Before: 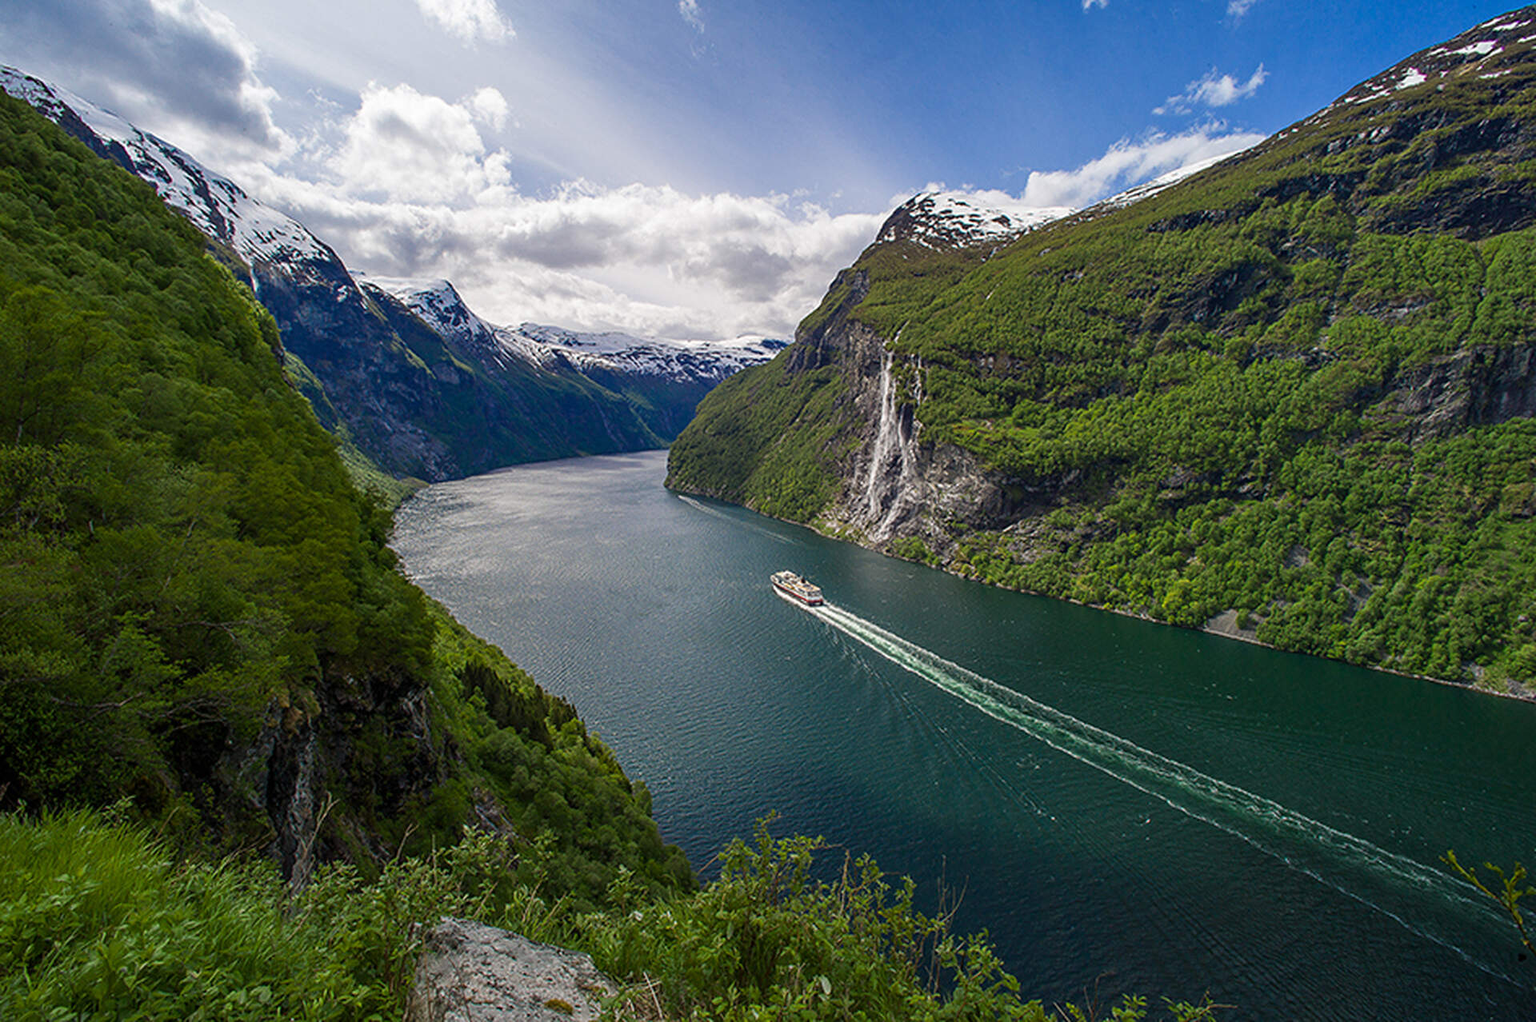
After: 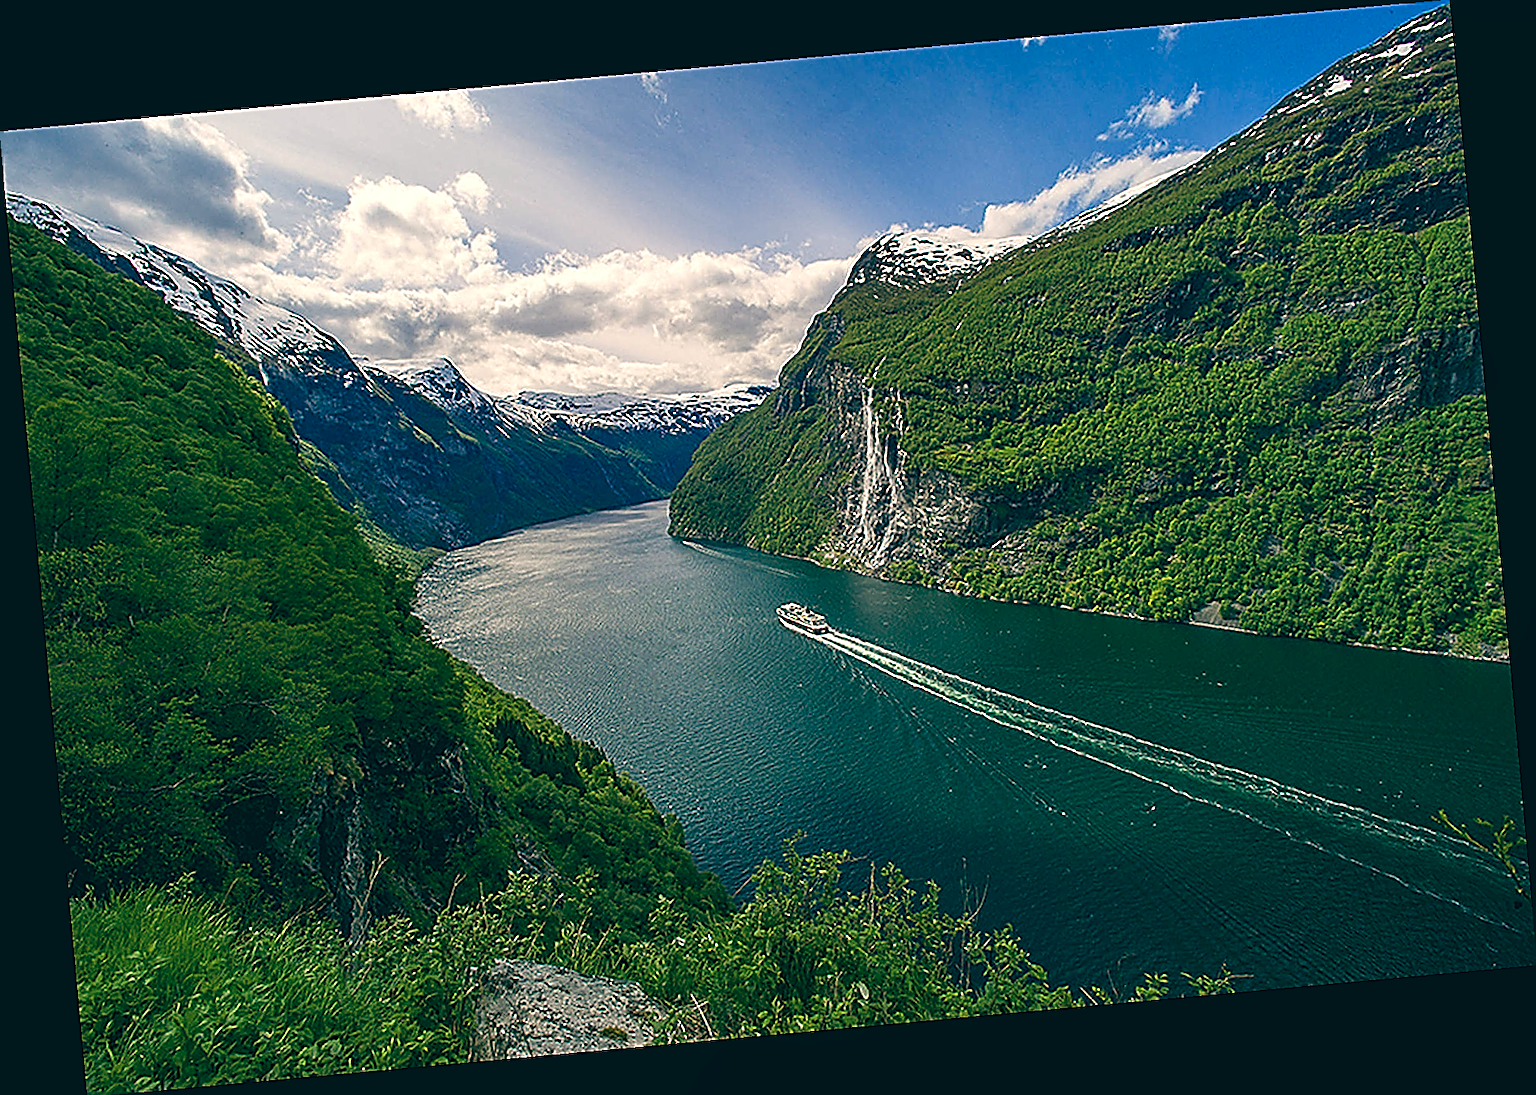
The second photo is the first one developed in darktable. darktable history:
local contrast: highlights 100%, shadows 100%, detail 120%, midtone range 0.2
sharpen: amount 2
rotate and perspective: rotation -5.2°, automatic cropping off
color contrast: green-magenta contrast 1.1, blue-yellow contrast 1.1, unbound 0
color balance: lift [1.005, 0.99, 1.007, 1.01], gamma [1, 0.979, 1.011, 1.021], gain [0.923, 1.098, 1.025, 0.902], input saturation 90.45%, contrast 7.73%, output saturation 105.91%
